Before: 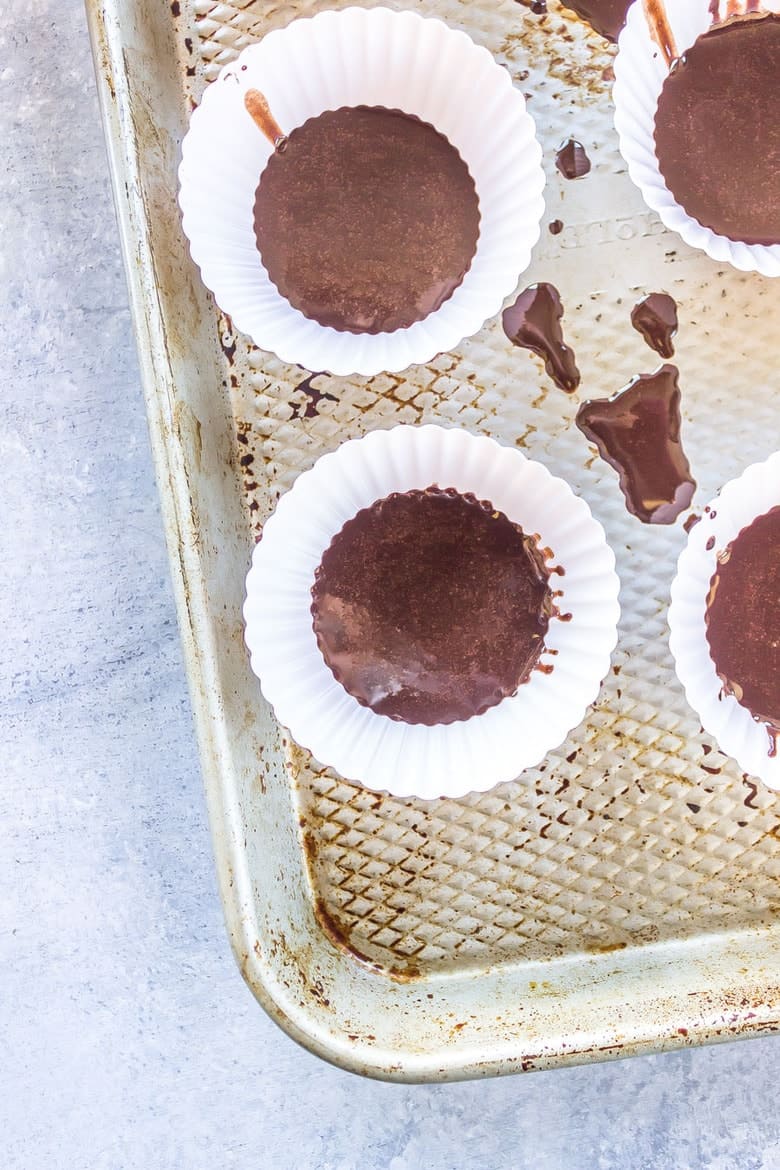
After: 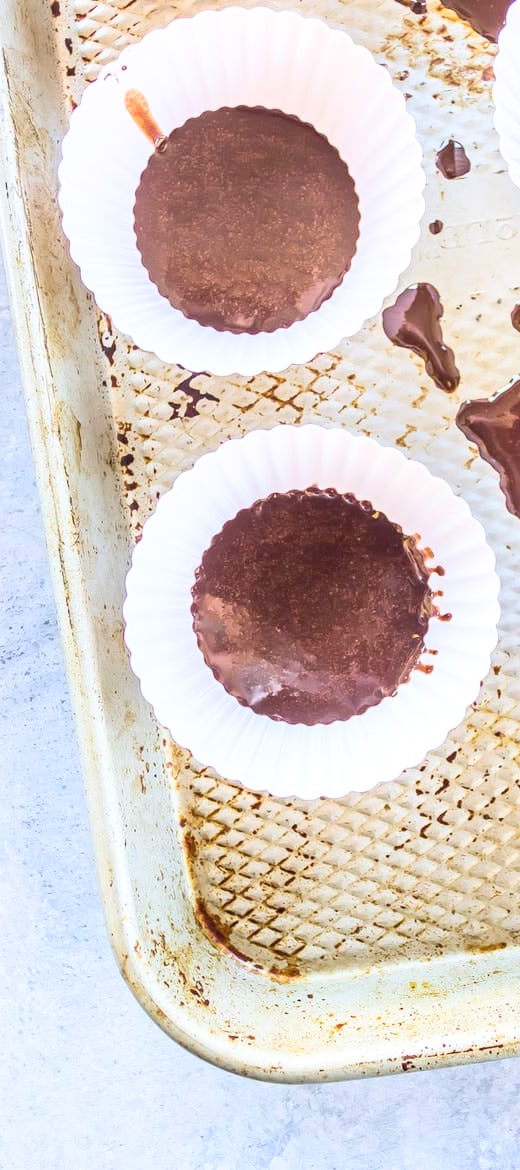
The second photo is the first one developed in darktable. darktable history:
crop and rotate: left 15.446%, right 17.836%
contrast brightness saturation: contrast 0.2, brightness 0.16, saturation 0.22
